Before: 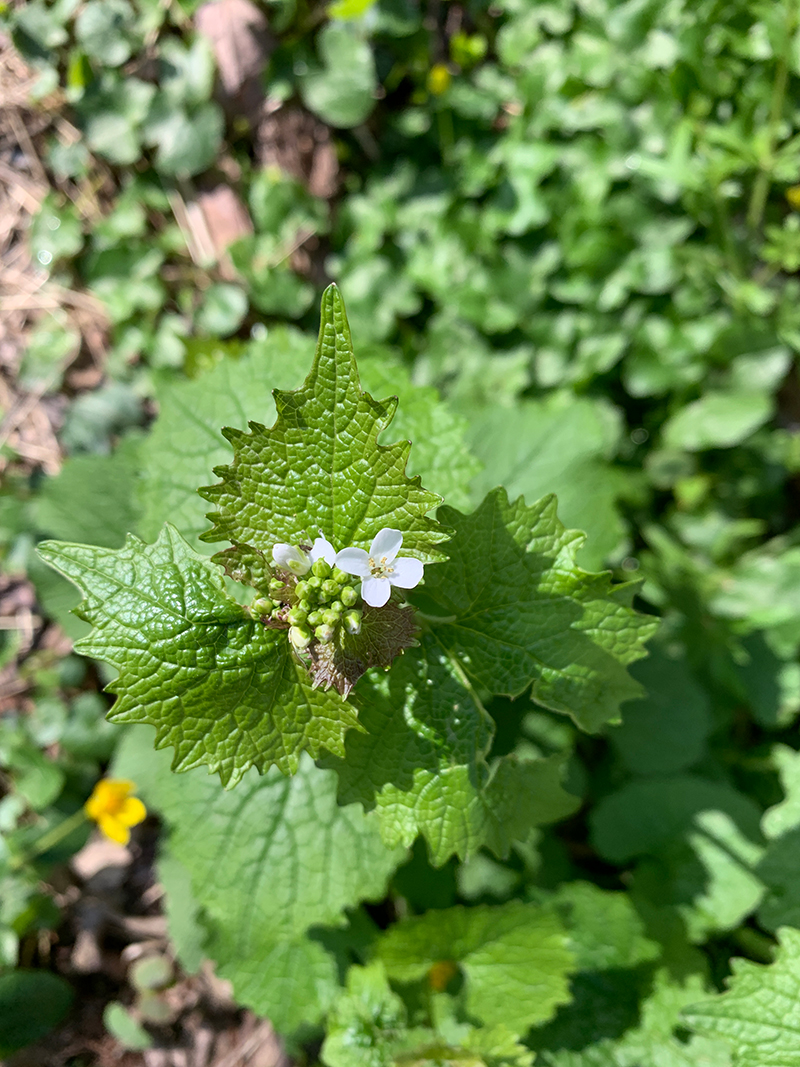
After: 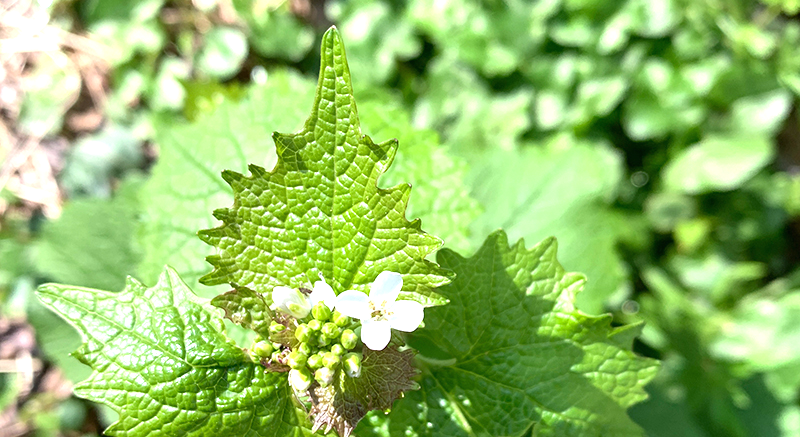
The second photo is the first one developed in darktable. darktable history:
exposure: black level correction 0, exposure 1 EV, compensate exposure bias true, compensate highlight preservation false
crop and rotate: top 24.119%, bottom 34.919%
